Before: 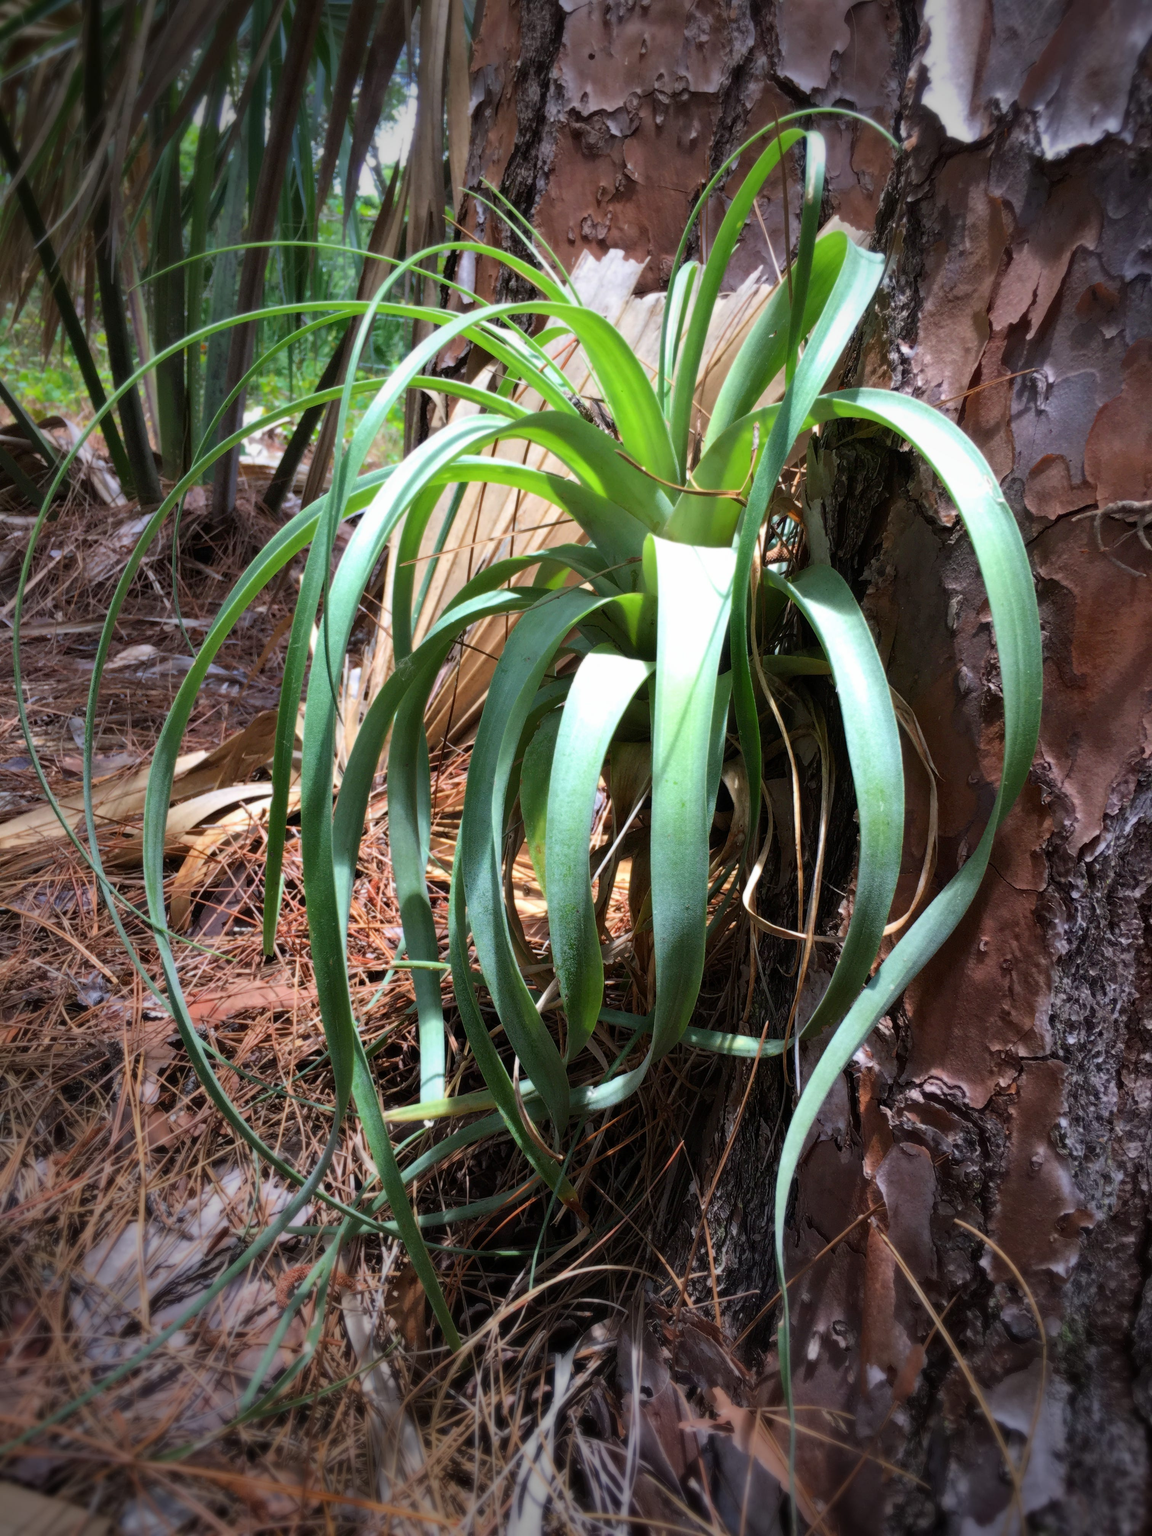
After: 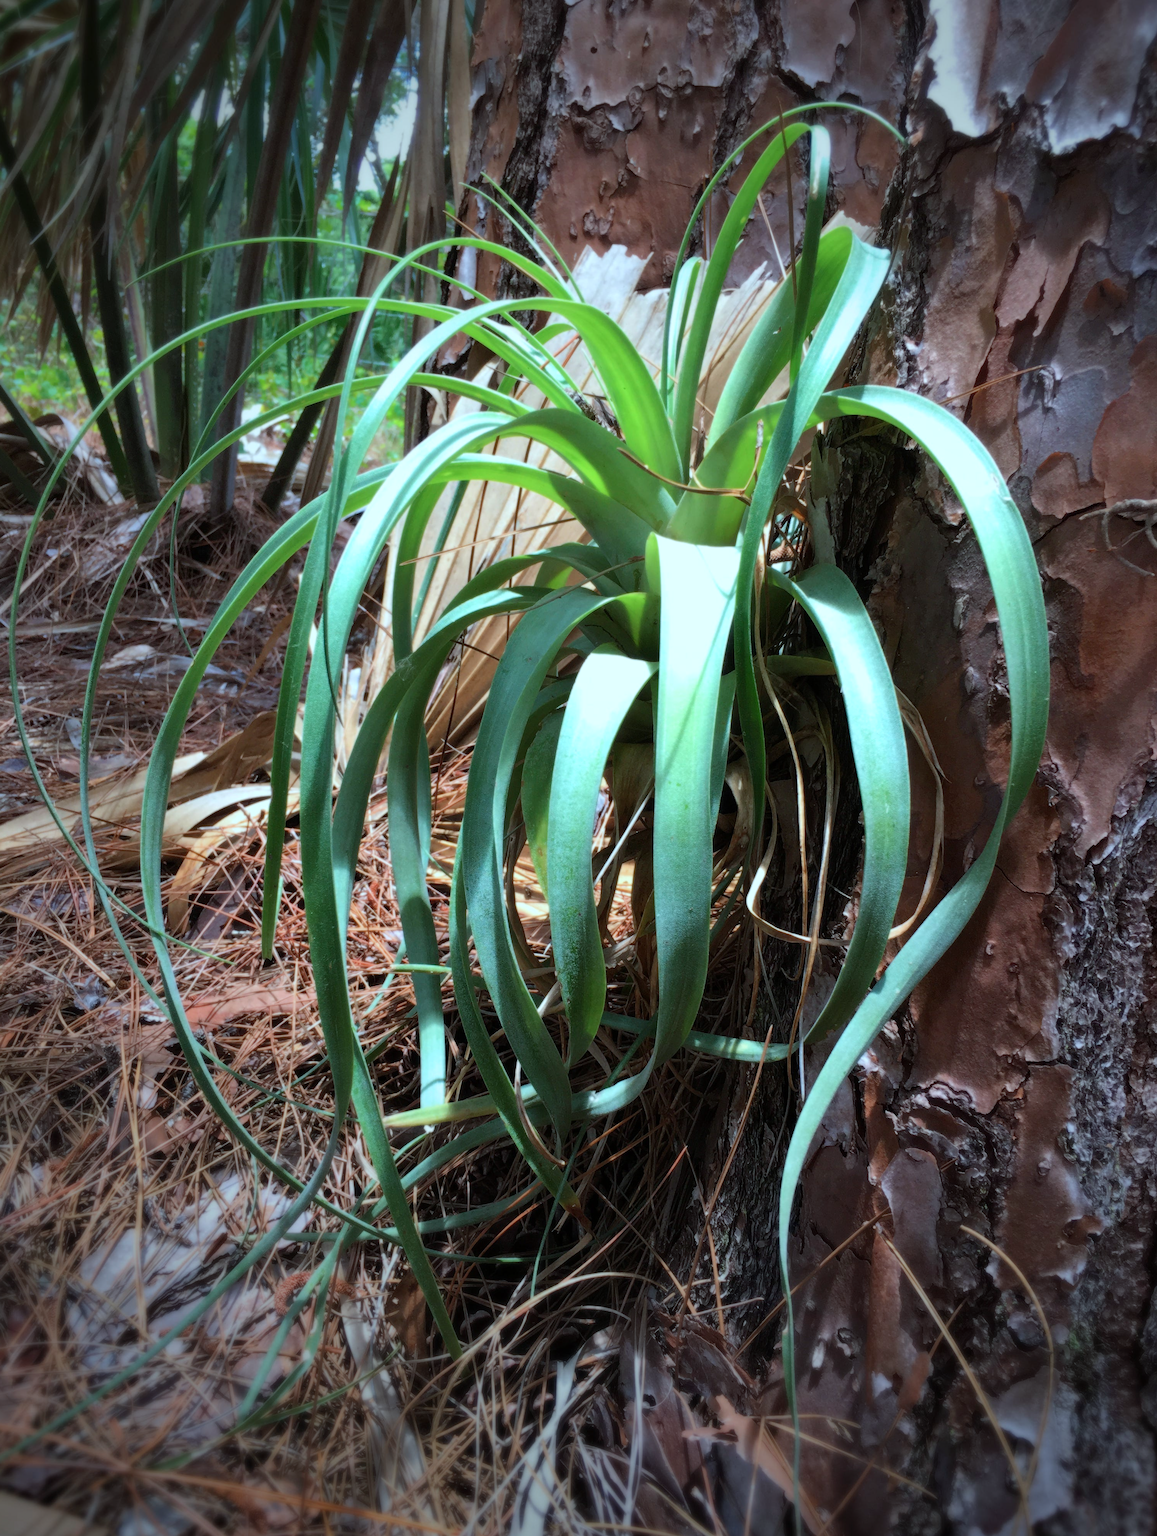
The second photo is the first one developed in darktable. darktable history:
color correction: highlights a* -10.13, highlights b* -9.78
contrast brightness saturation: saturation -0.032
crop: left 0.42%, top 0.477%, right 0.145%, bottom 0.592%
